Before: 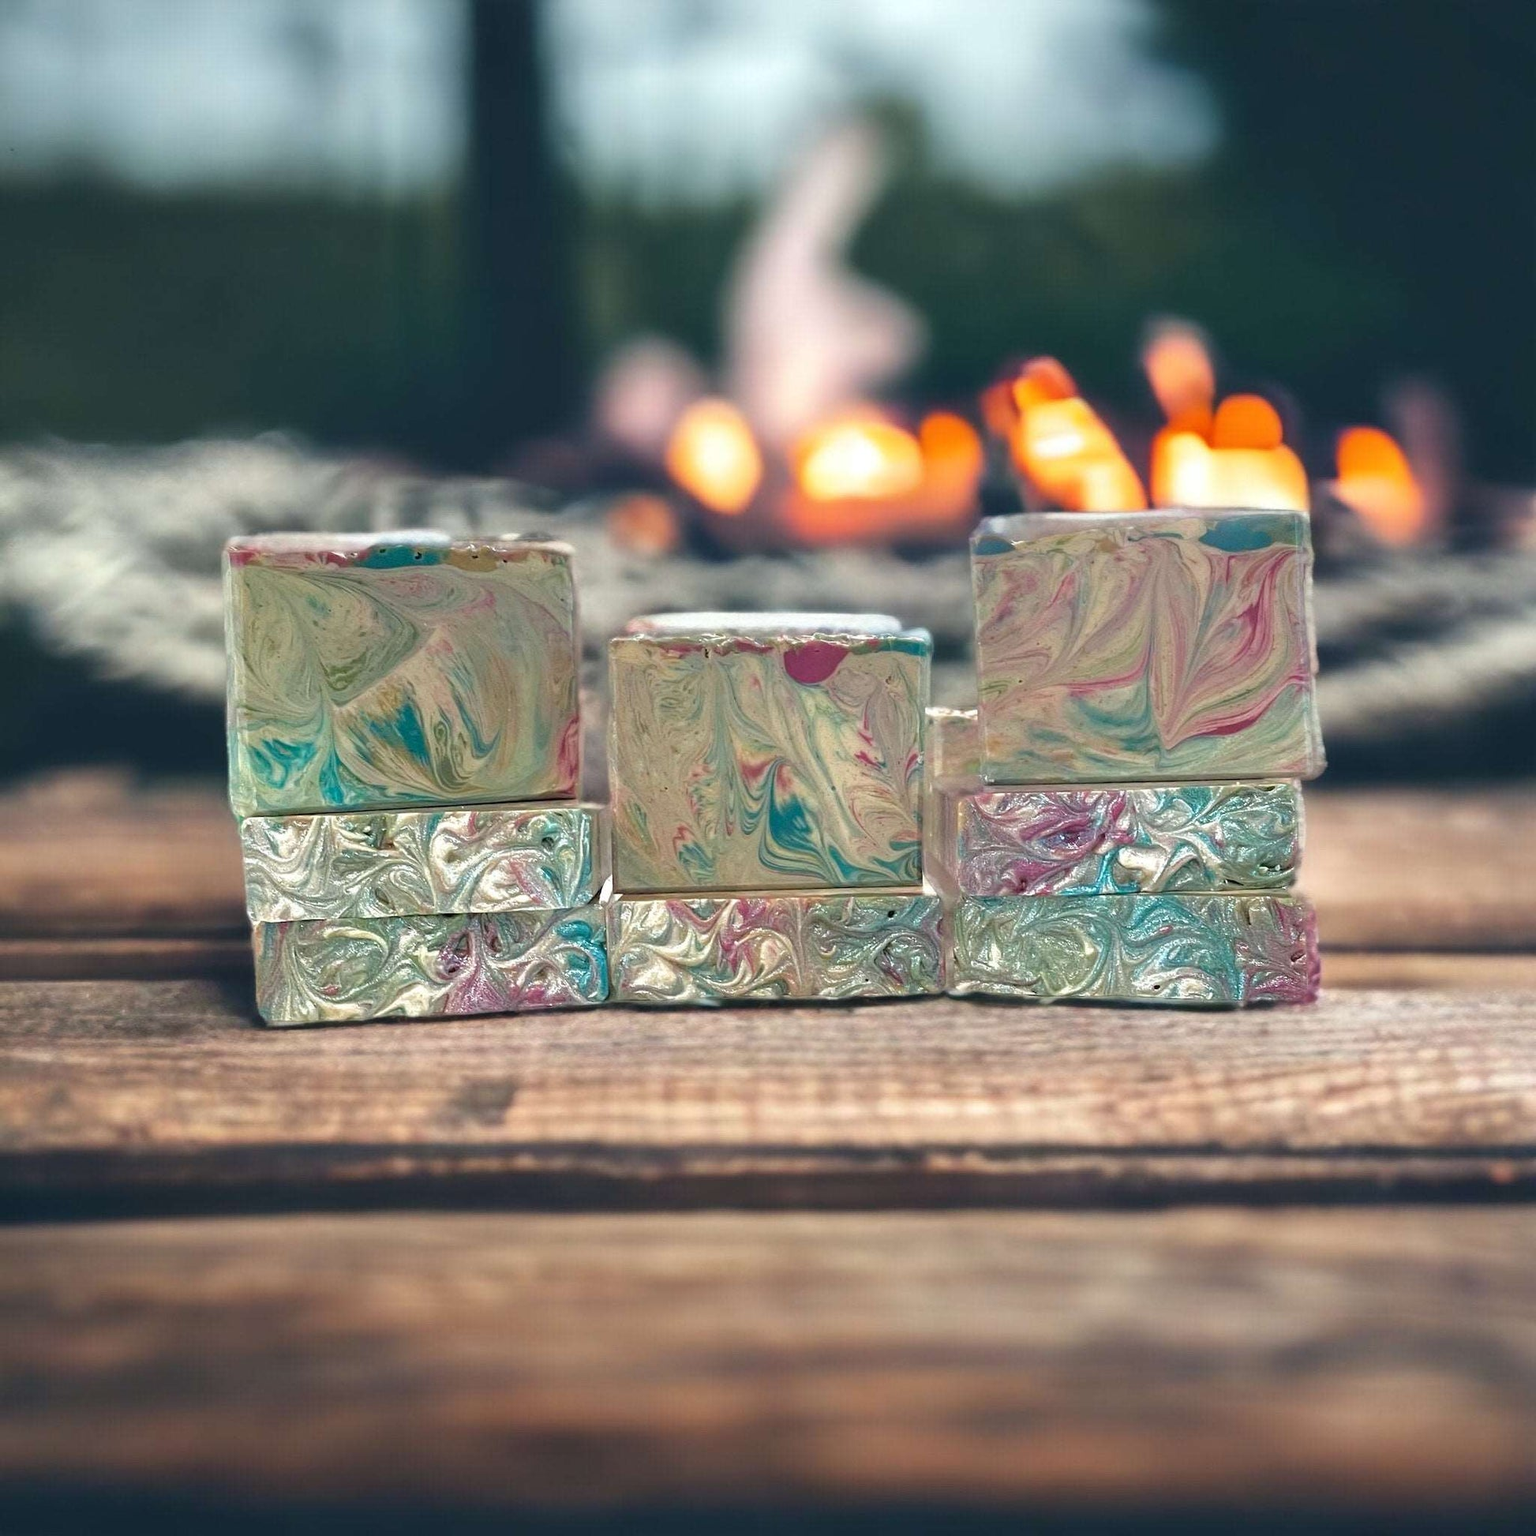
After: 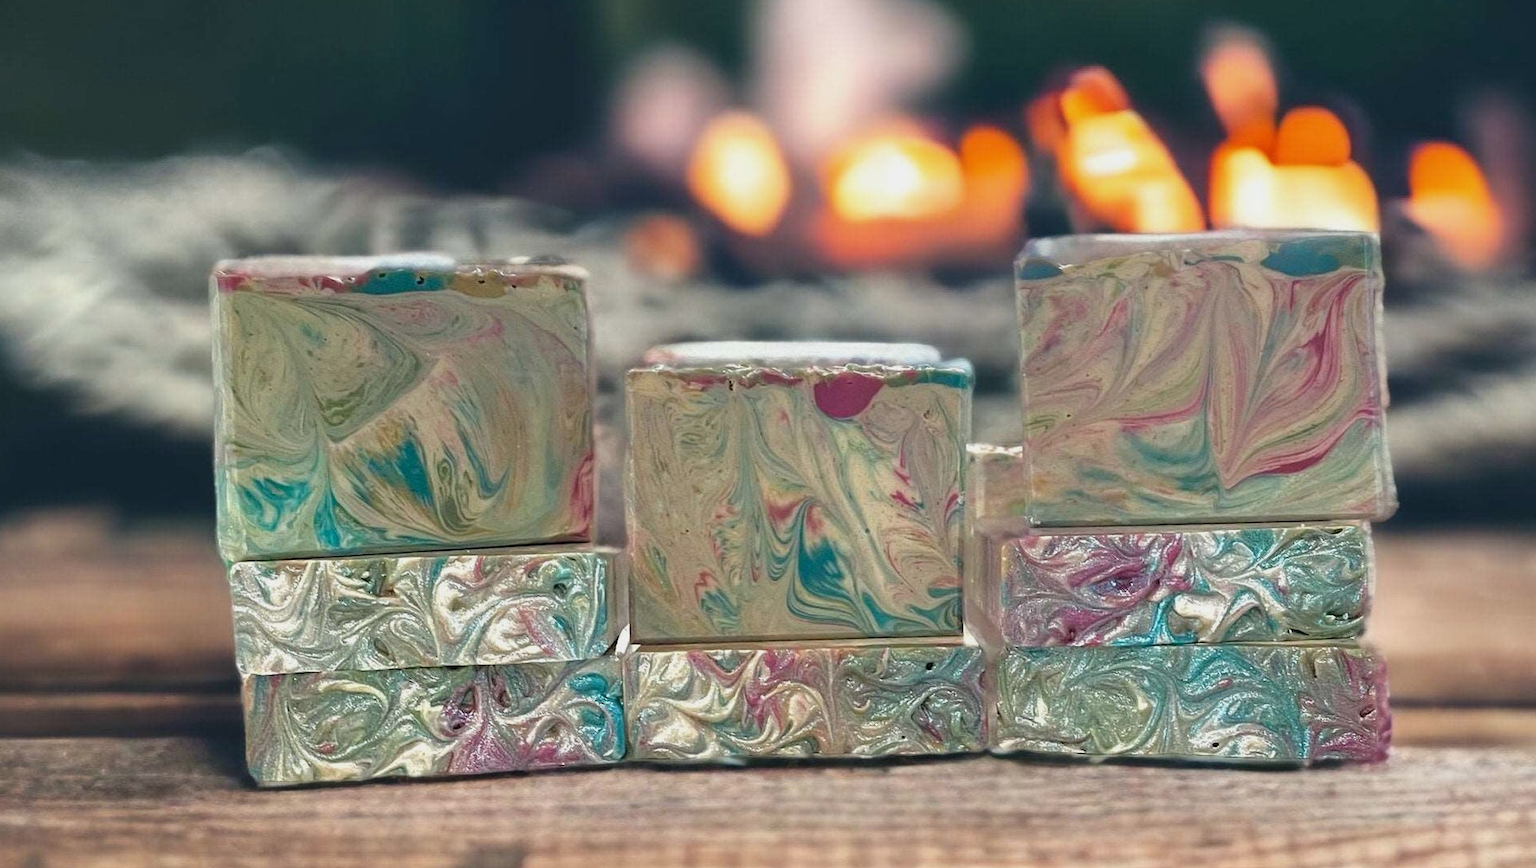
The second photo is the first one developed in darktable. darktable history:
exposure: exposure -0.211 EV, compensate exposure bias true, compensate highlight preservation false
crop: left 1.805%, top 19.236%, right 5.241%, bottom 28.204%
